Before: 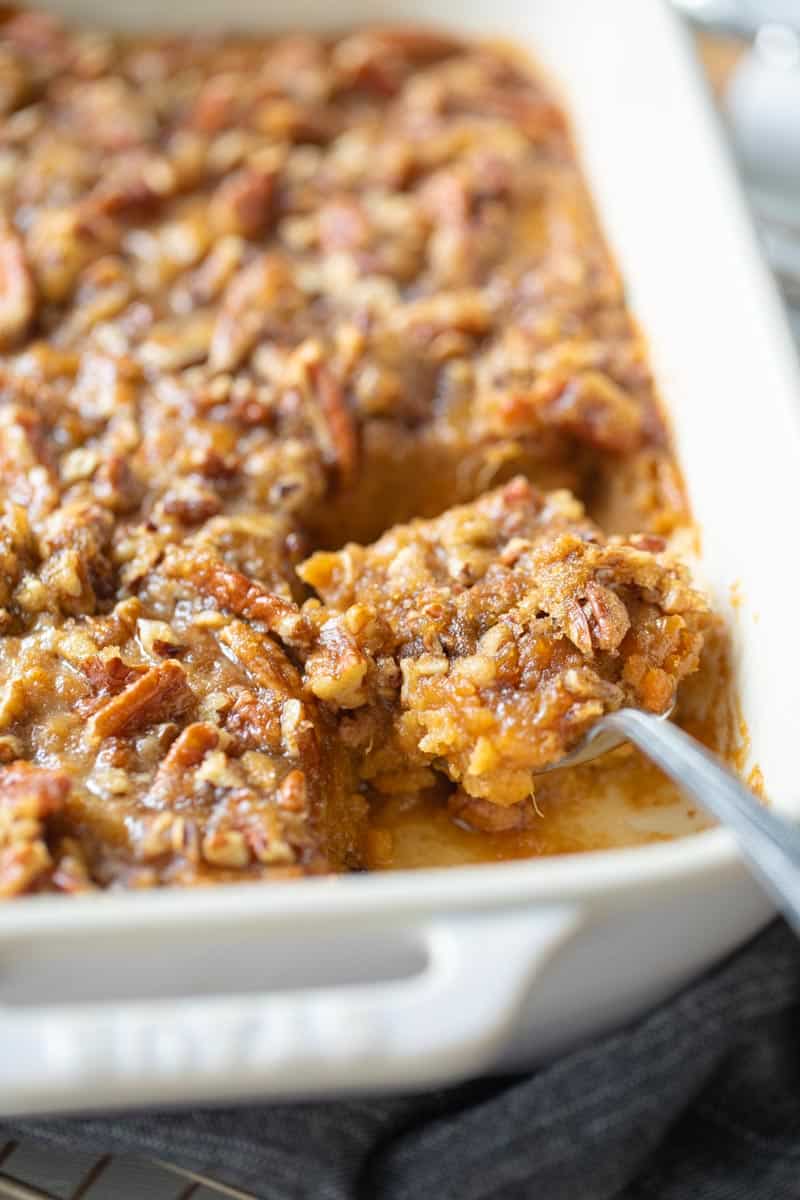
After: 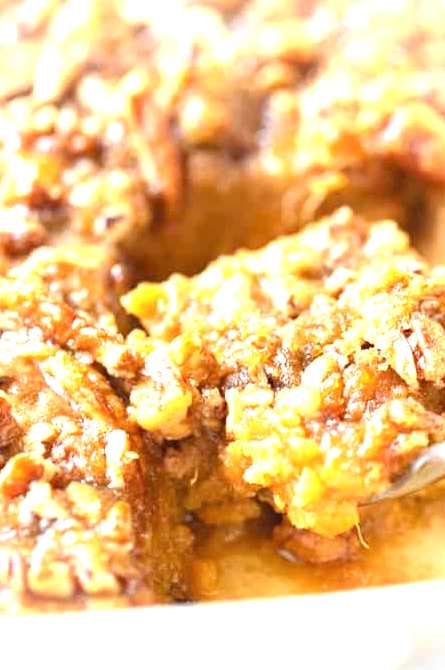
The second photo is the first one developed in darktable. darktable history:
crop and rotate: left 21.981%, top 22.485%, right 22.313%, bottom 21.616%
exposure: black level correction 0, exposure 1.387 EV, compensate exposure bias true, compensate highlight preservation false
color calibration: illuminant same as pipeline (D50), adaptation XYZ, x 0.346, y 0.358, temperature 5005.74 K
vignetting: brightness 0.304, saturation 0.002
